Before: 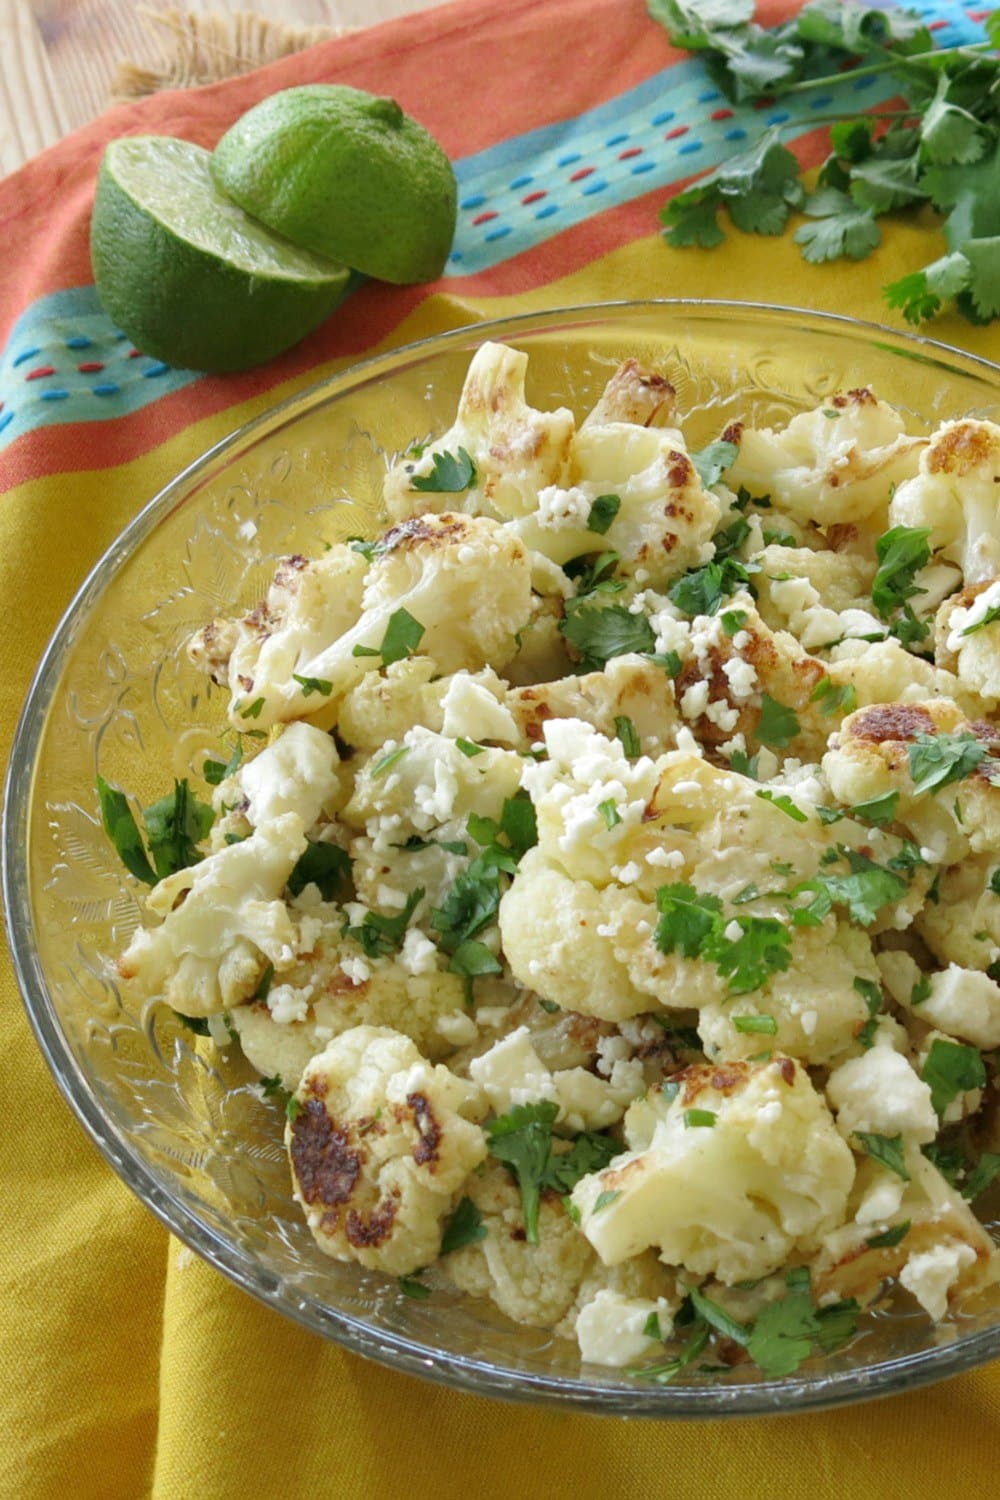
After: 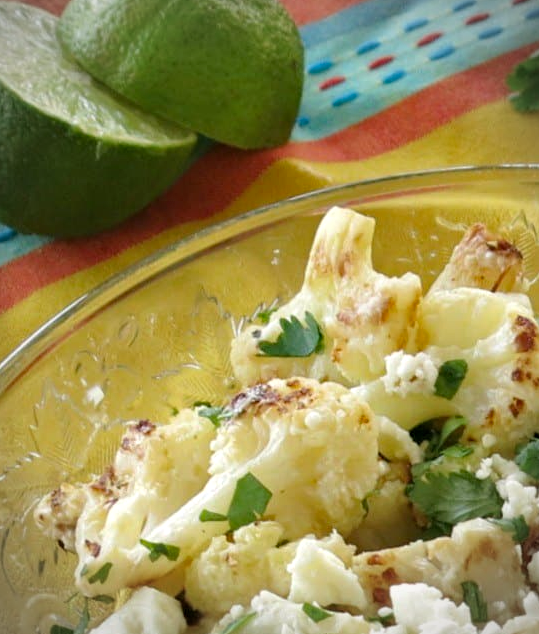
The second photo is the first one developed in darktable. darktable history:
levels: levels [0.016, 0.492, 0.969]
vignetting: unbound false
haze removal: compatibility mode true, adaptive false
crop: left 15.306%, top 9.065%, right 30.789%, bottom 48.638%
white balance: red 1.009, blue 0.985
